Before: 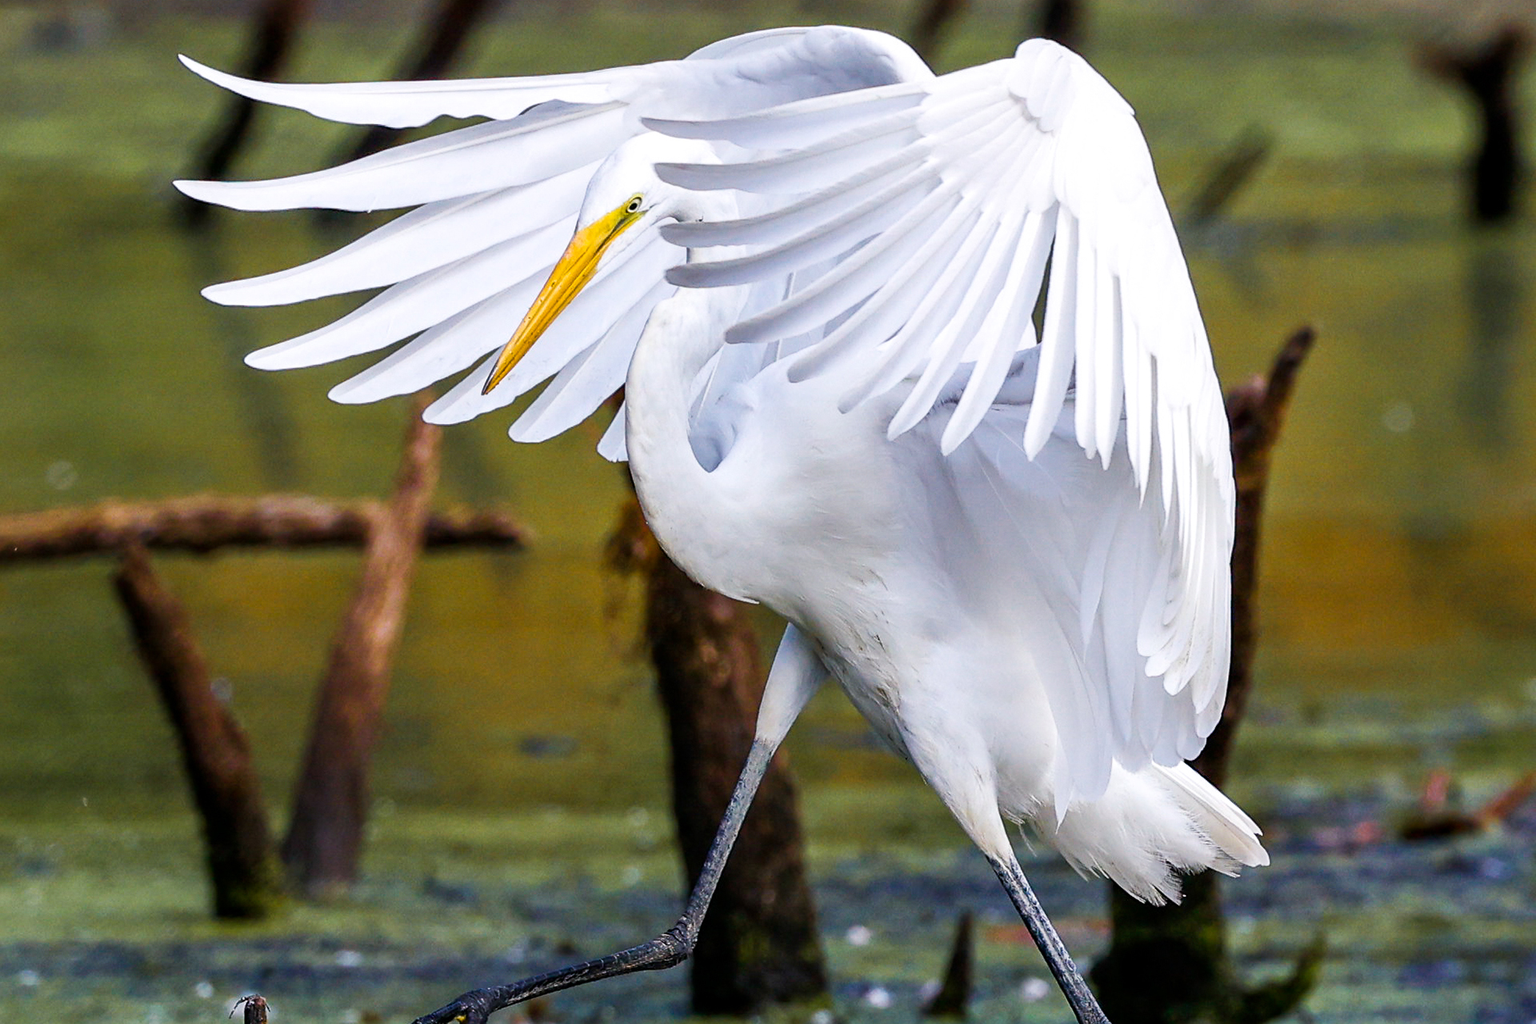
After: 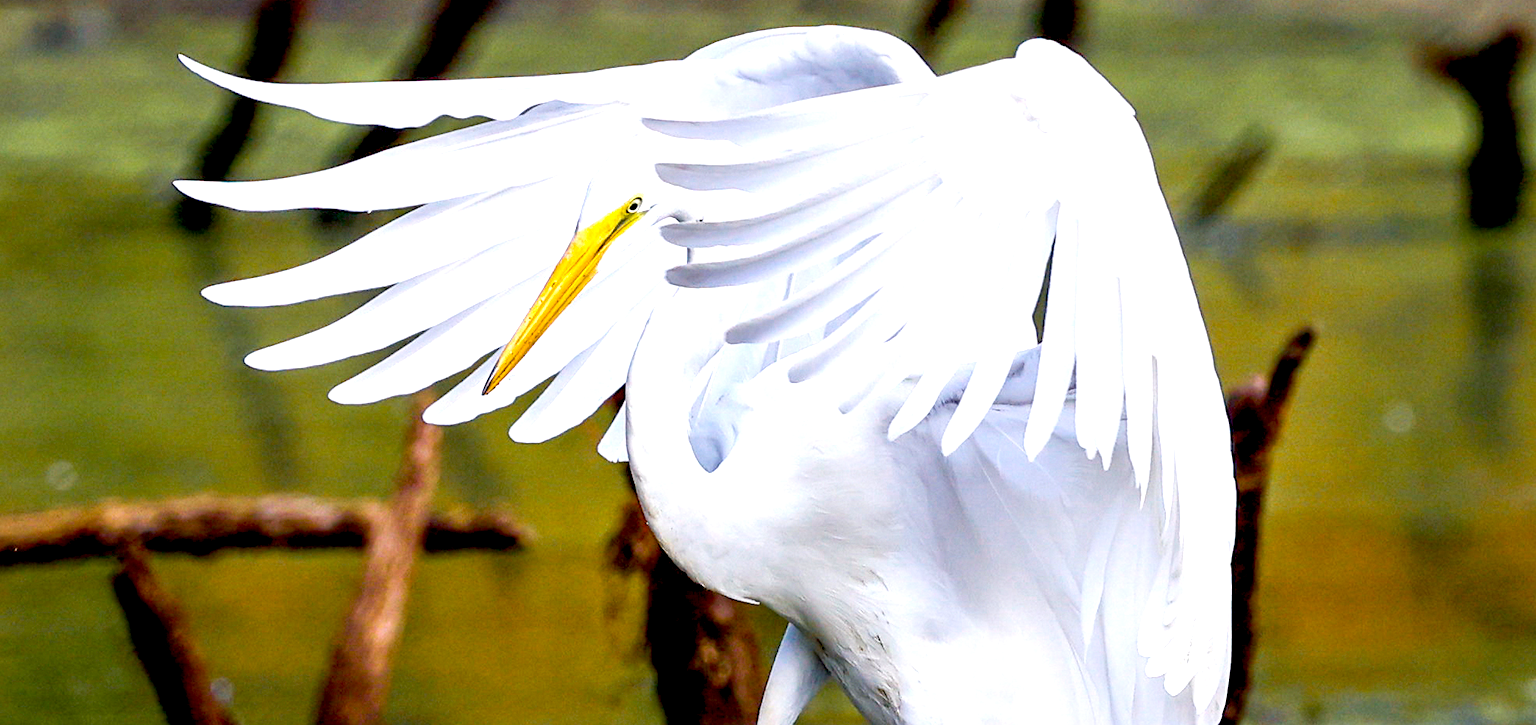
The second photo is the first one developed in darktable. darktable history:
color zones: curves: ch1 [(0, 0.513) (0.143, 0.524) (0.286, 0.511) (0.429, 0.506) (0.571, 0.503) (0.714, 0.503) (0.857, 0.508) (1, 0.513)]
exposure: black level correction 0.017, exposure -0.005 EV, compensate exposure bias true, compensate highlight preservation false
crop: right 0%, bottom 29.156%
